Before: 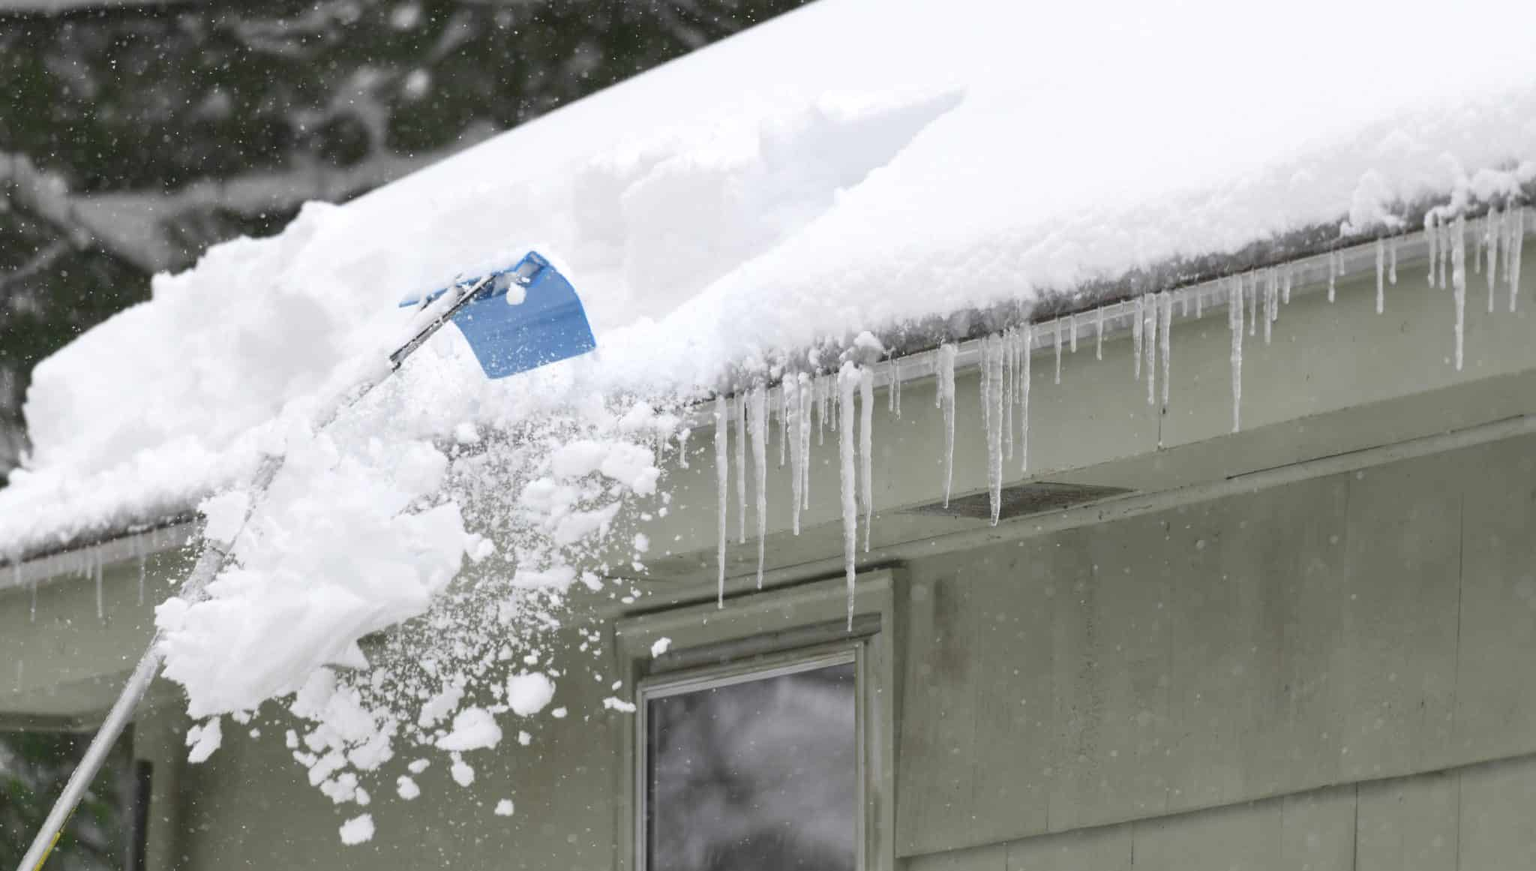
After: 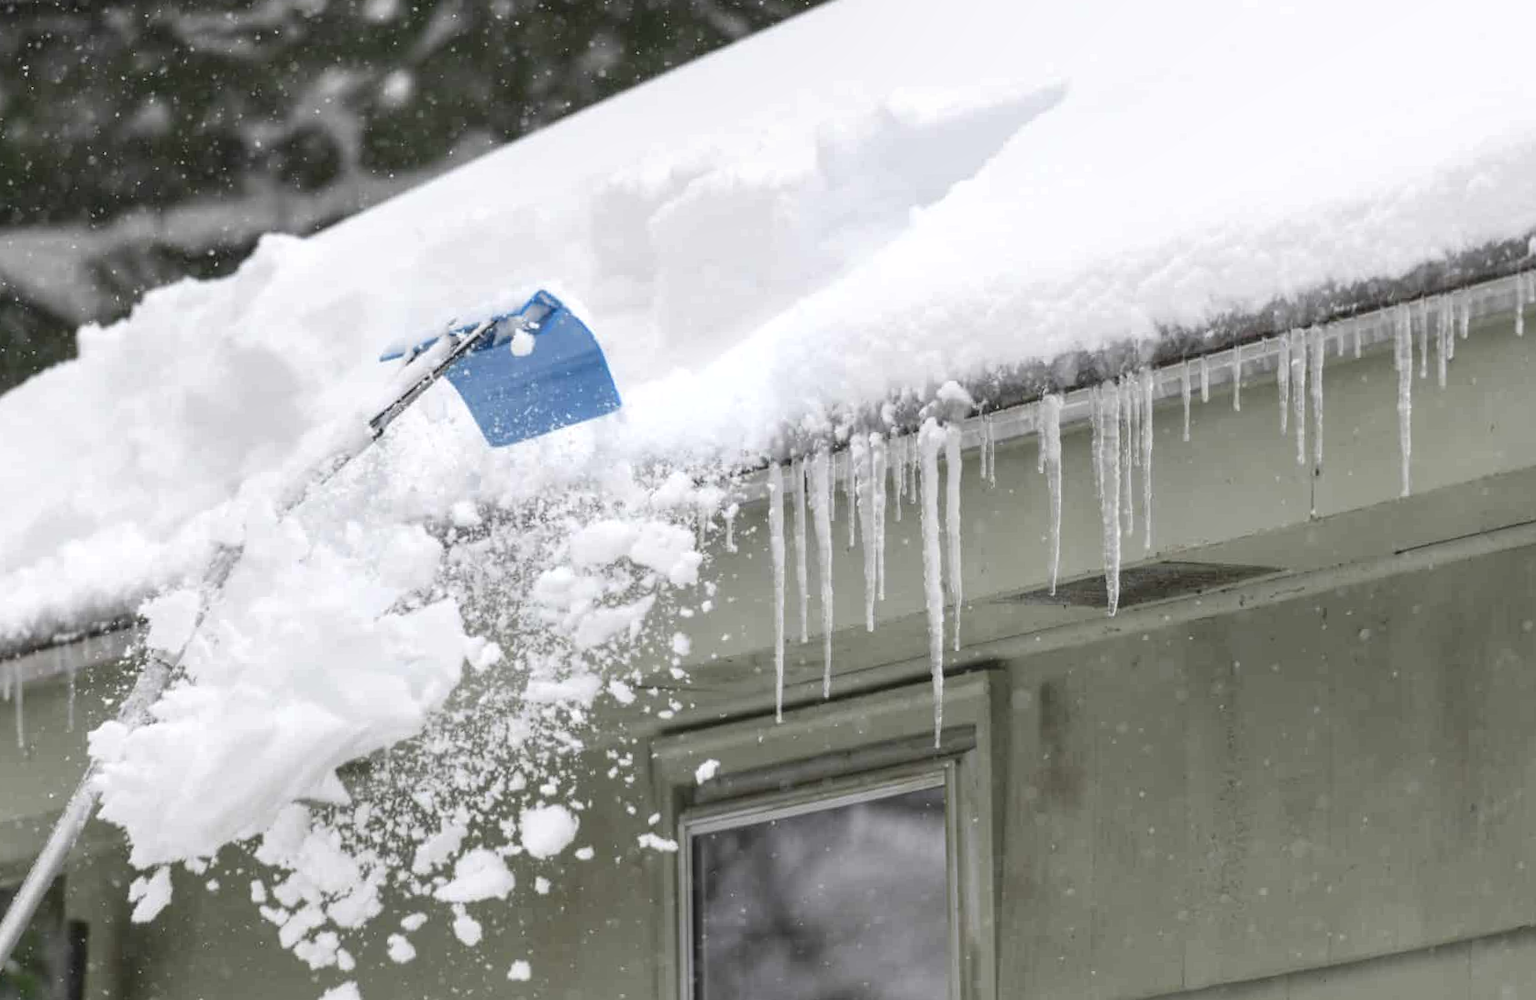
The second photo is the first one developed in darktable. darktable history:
local contrast: on, module defaults
crop and rotate: angle 1°, left 4.281%, top 0.642%, right 11.383%, bottom 2.486%
bloom: size 3%, threshold 100%, strength 0%
